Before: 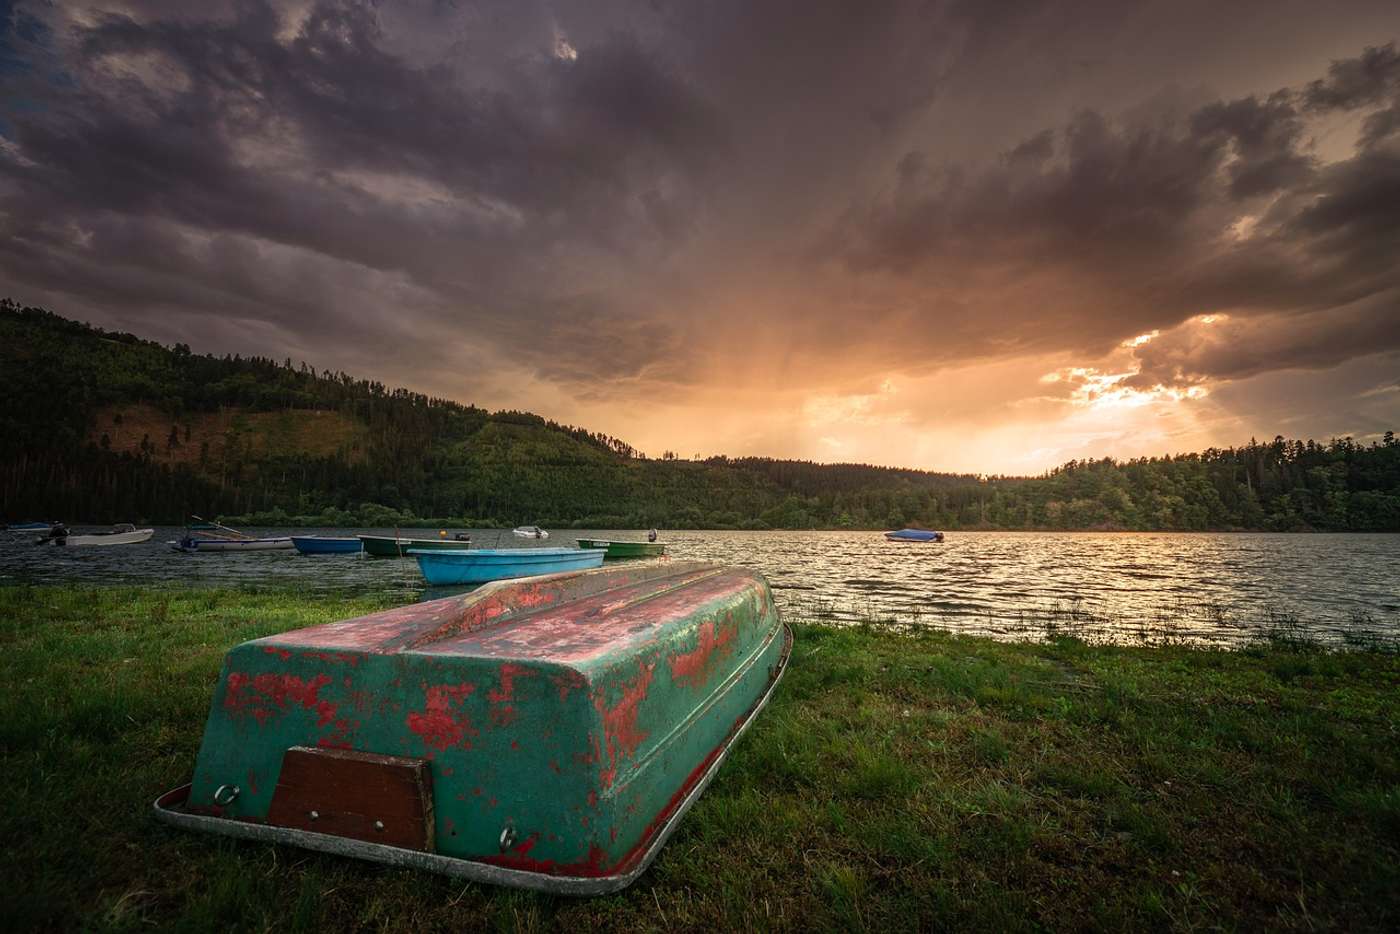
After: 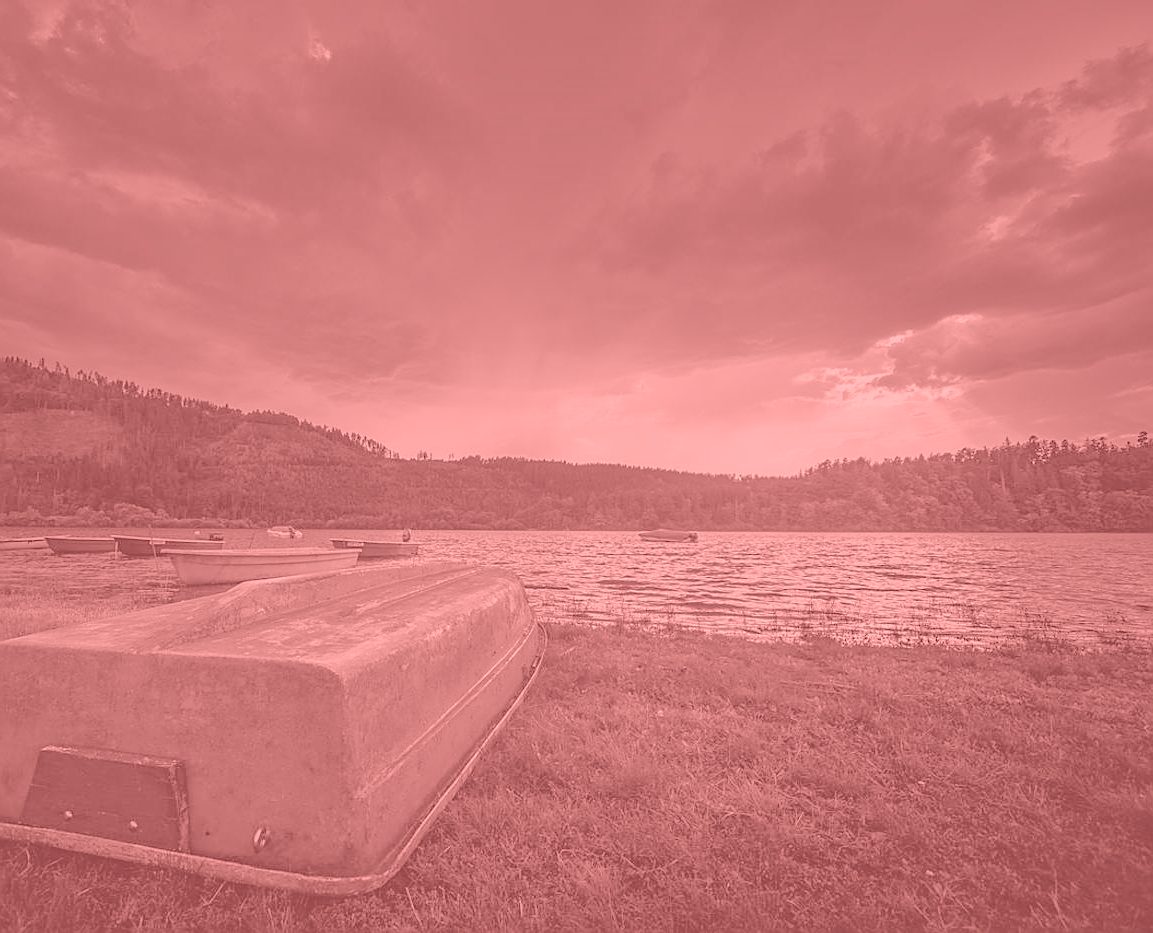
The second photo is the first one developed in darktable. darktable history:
sharpen: on, module defaults
crop: left 17.582%, bottom 0.031%
shadows and highlights: on, module defaults
tone equalizer: -8 EV 0.25 EV, -7 EV 0.417 EV, -6 EV 0.417 EV, -5 EV 0.25 EV, -3 EV -0.25 EV, -2 EV -0.417 EV, -1 EV -0.417 EV, +0 EV -0.25 EV, edges refinement/feathering 500, mask exposure compensation -1.57 EV, preserve details guided filter
white balance: red 0.98, blue 1.034
colorize: saturation 51%, source mix 50.67%, lightness 50.67%
